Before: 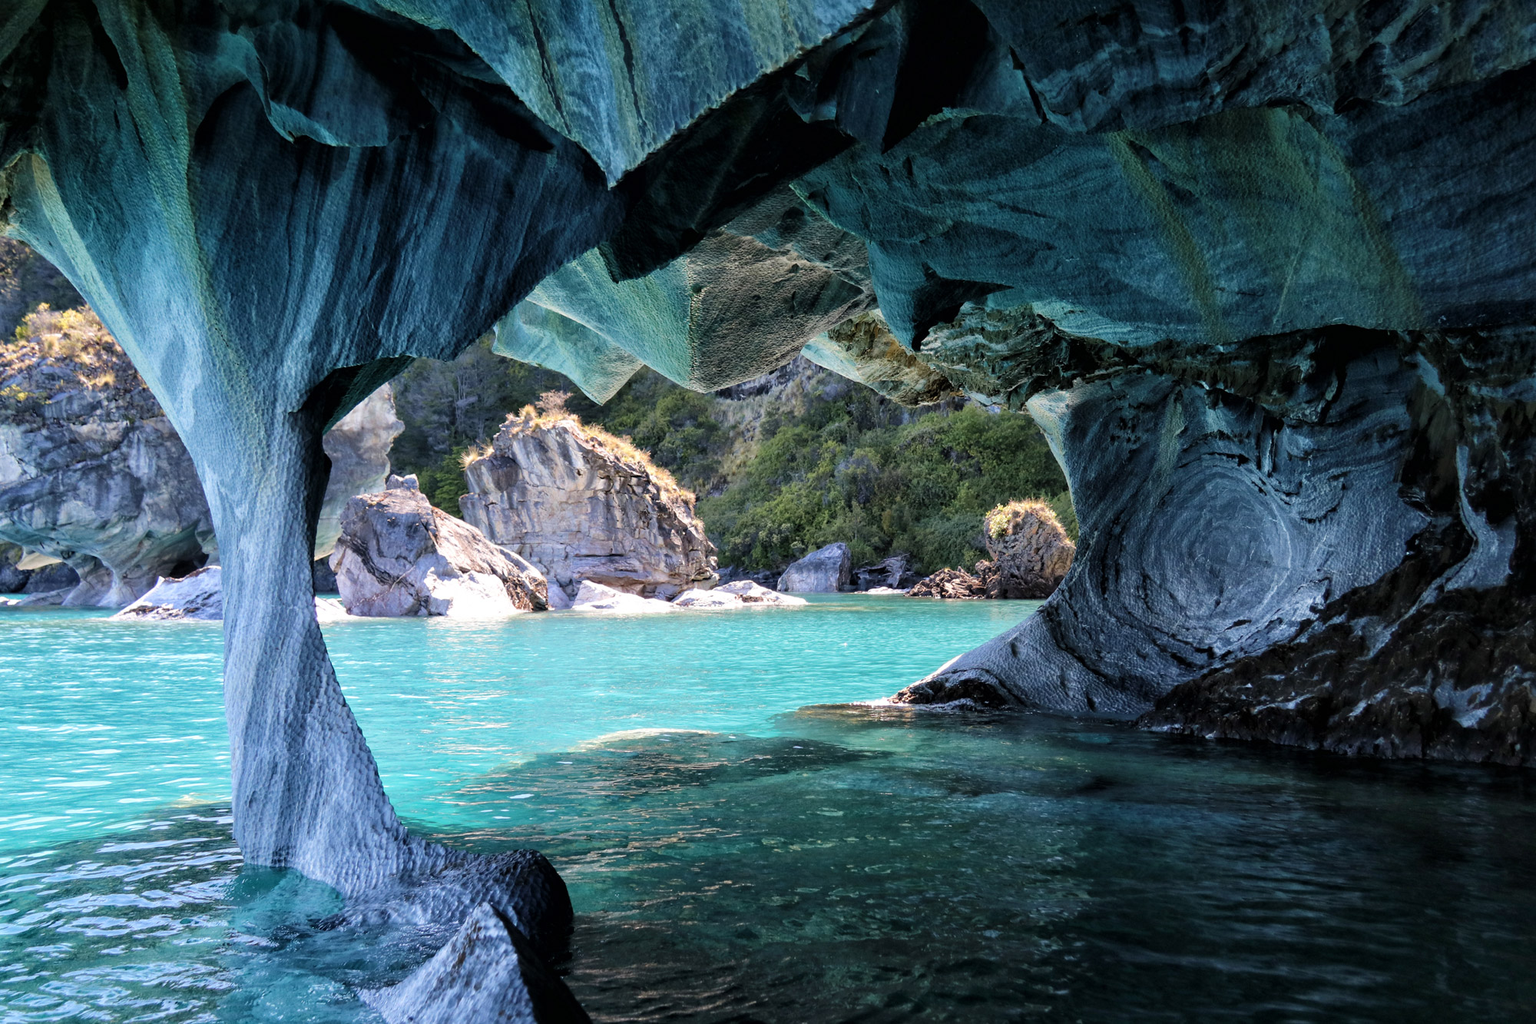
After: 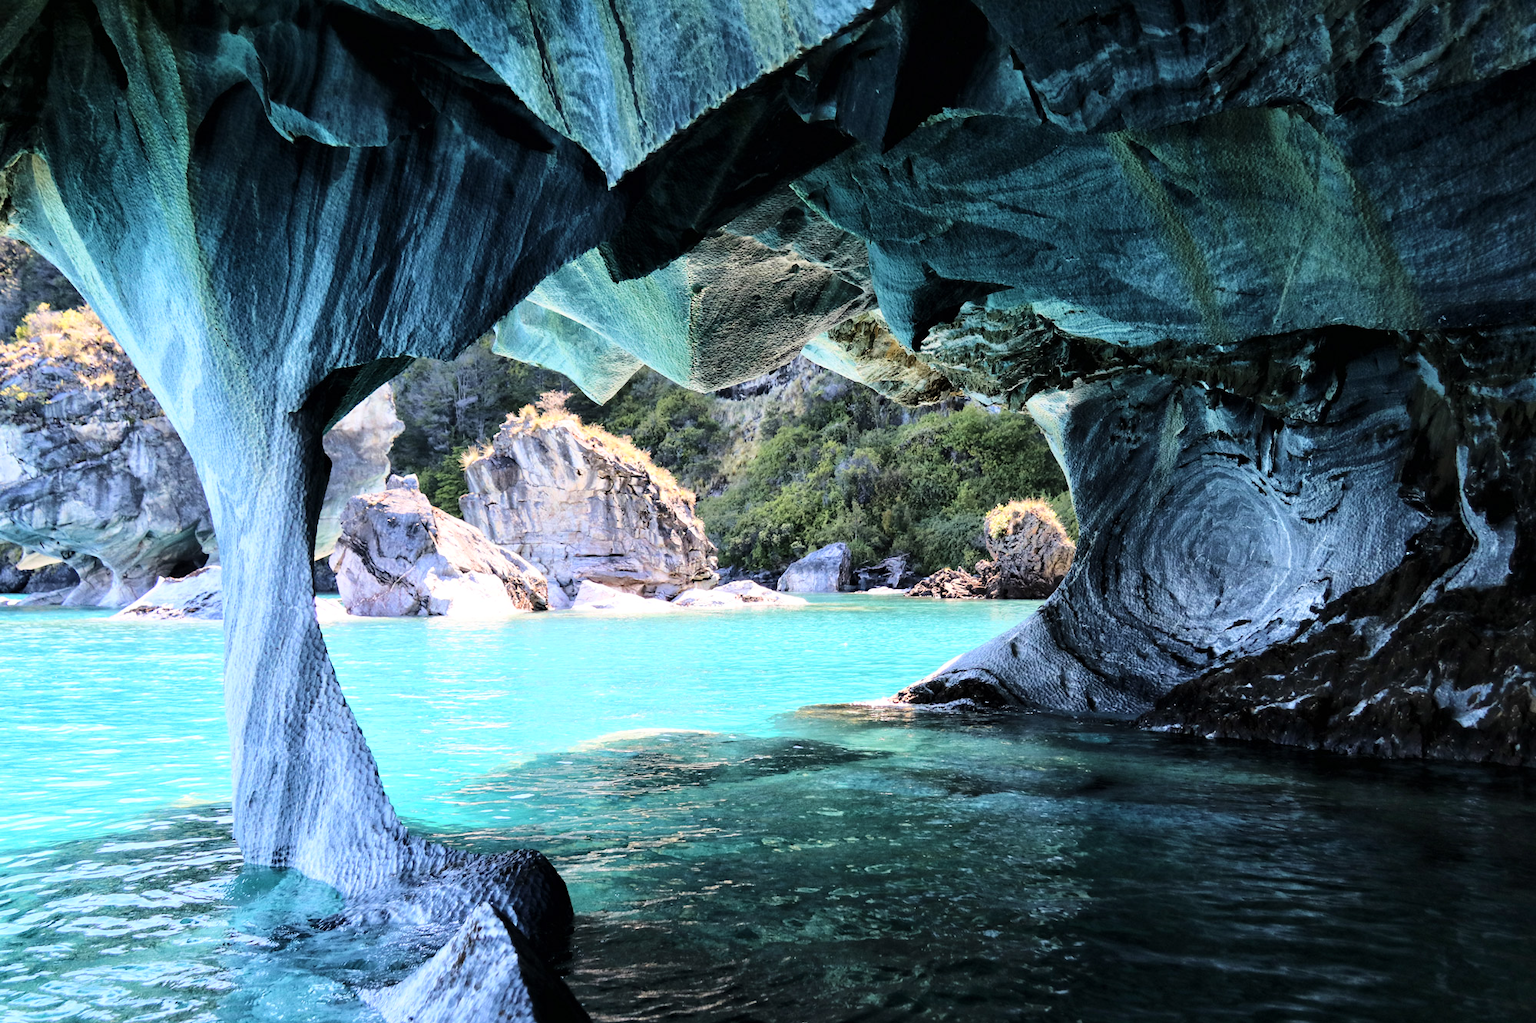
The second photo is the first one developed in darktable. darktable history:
base curve: curves: ch0 [(0, 0) (0.028, 0.03) (0.121, 0.232) (0.46, 0.748) (0.859, 0.968) (1, 1)]
levels: mode automatic, black 0.023%, white 99.97%, levels [0.062, 0.494, 0.925]
contrast brightness saturation: saturation -0.05
